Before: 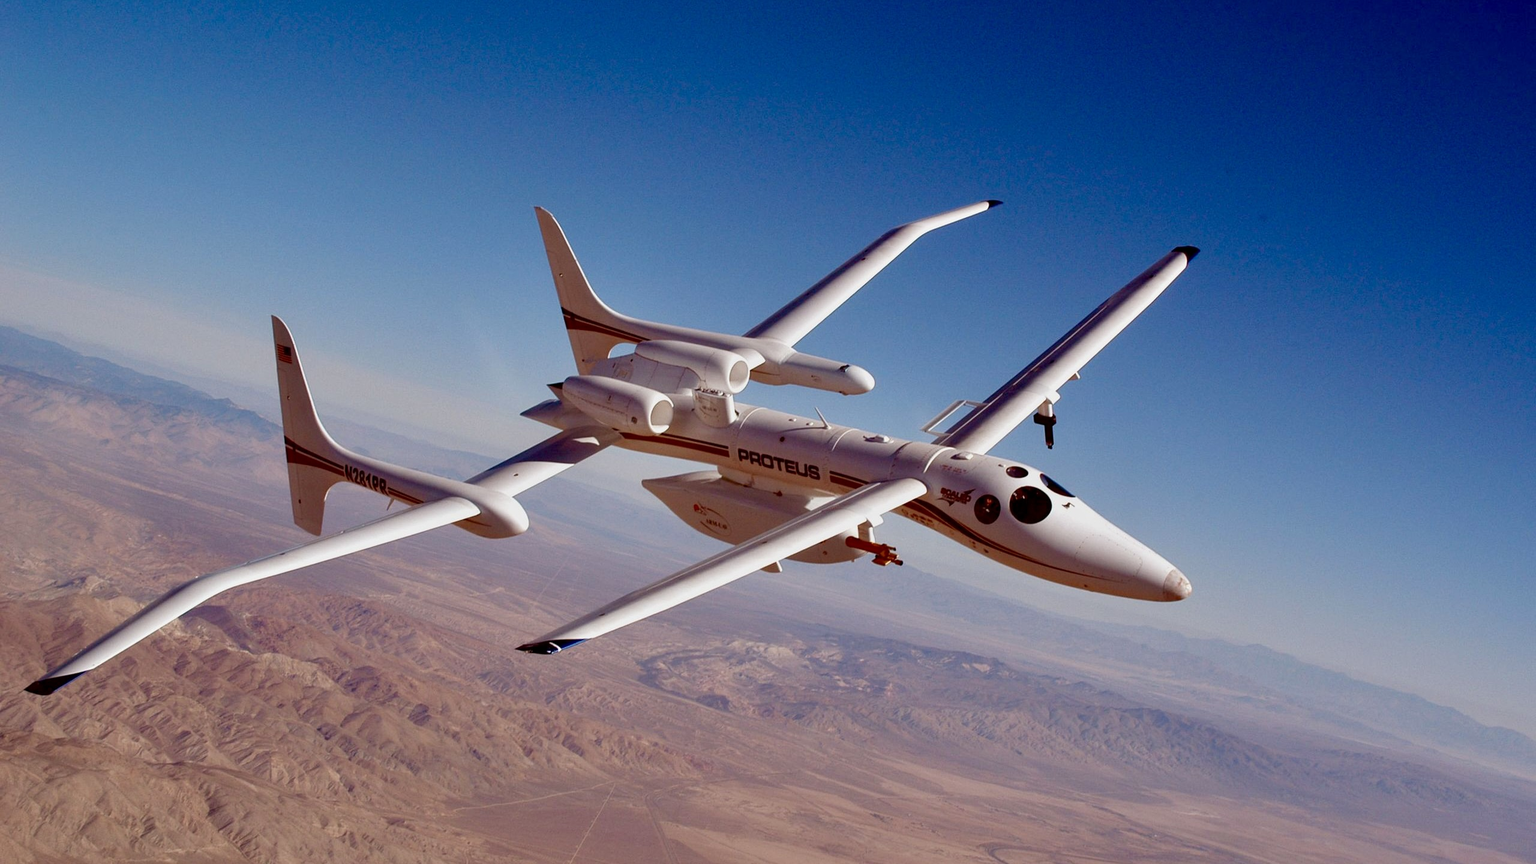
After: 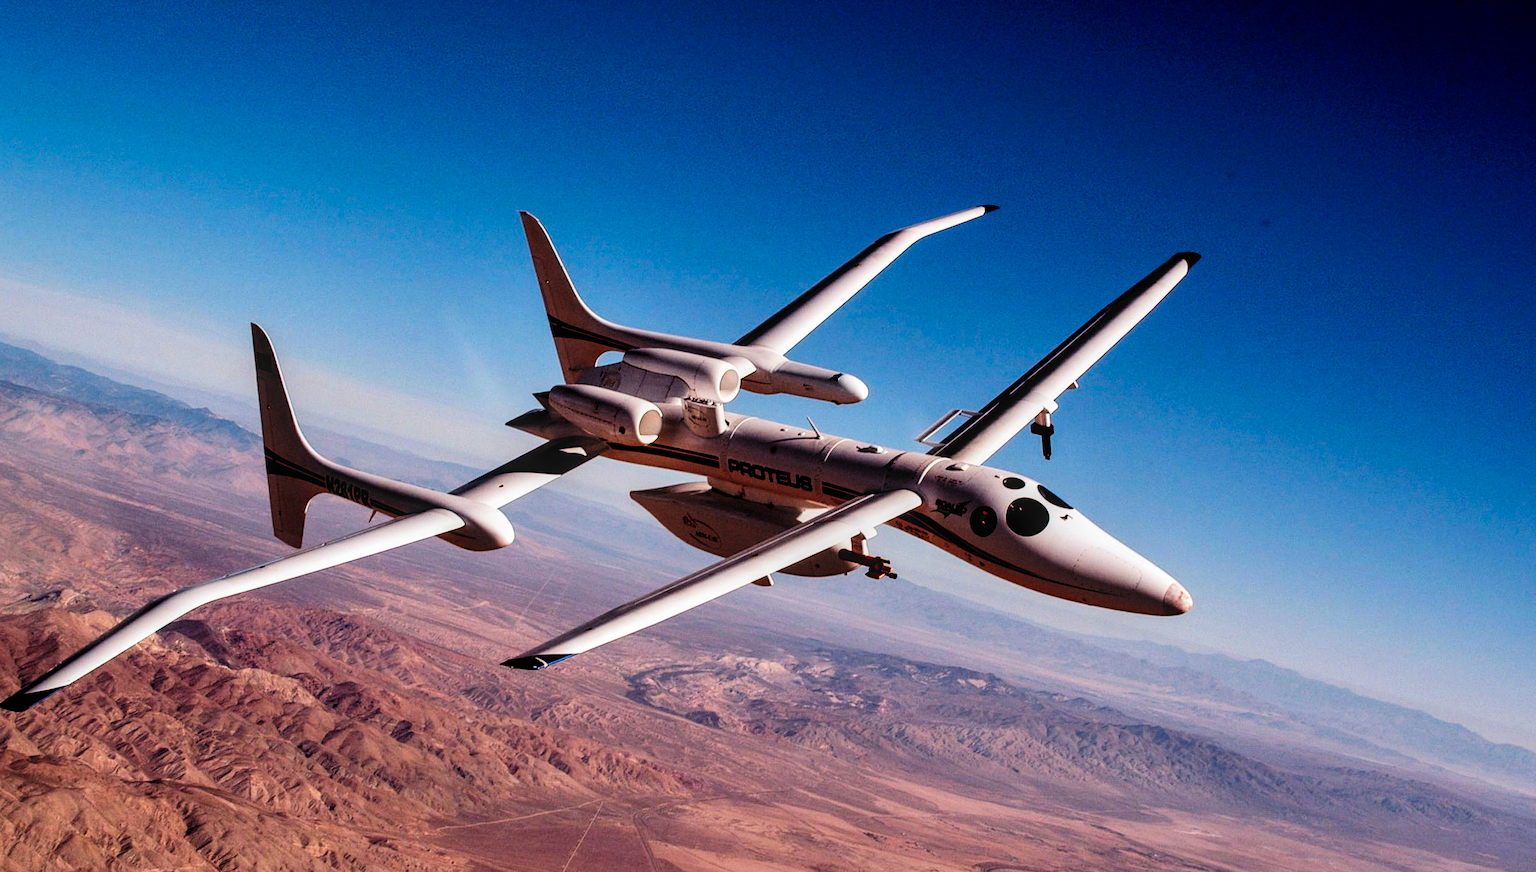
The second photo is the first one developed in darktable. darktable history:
local contrast: on, module defaults
crop and rotate: left 1.73%, right 0.514%, bottom 1.23%
tone curve: curves: ch0 [(0, 0) (0.153, 0.06) (1, 1)], preserve colors none
tone equalizer: -8 EV -0.779 EV, -7 EV -0.709 EV, -6 EV -0.593 EV, -5 EV -0.403 EV, -3 EV 0.373 EV, -2 EV 0.6 EV, -1 EV 0.687 EV, +0 EV 0.751 EV, edges refinement/feathering 500, mask exposure compensation -1.57 EV, preserve details no
contrast brightness saturation: contrast 0.031, brightness -0.031
filmic rgb: black relative exposure -5.12 EV, white relative exposure 3.51 EV, hardness 3.19, contrast 1.297, highlights saturation mix -49.11%, color science v6 (2022), iterations of high-quality reconstruction 0
color zones: curves: ch1 [(0.24, 0.629) (0.75, 0.5)]; ch2 [(0.255, 0.454) (0.745, 0.491)]
